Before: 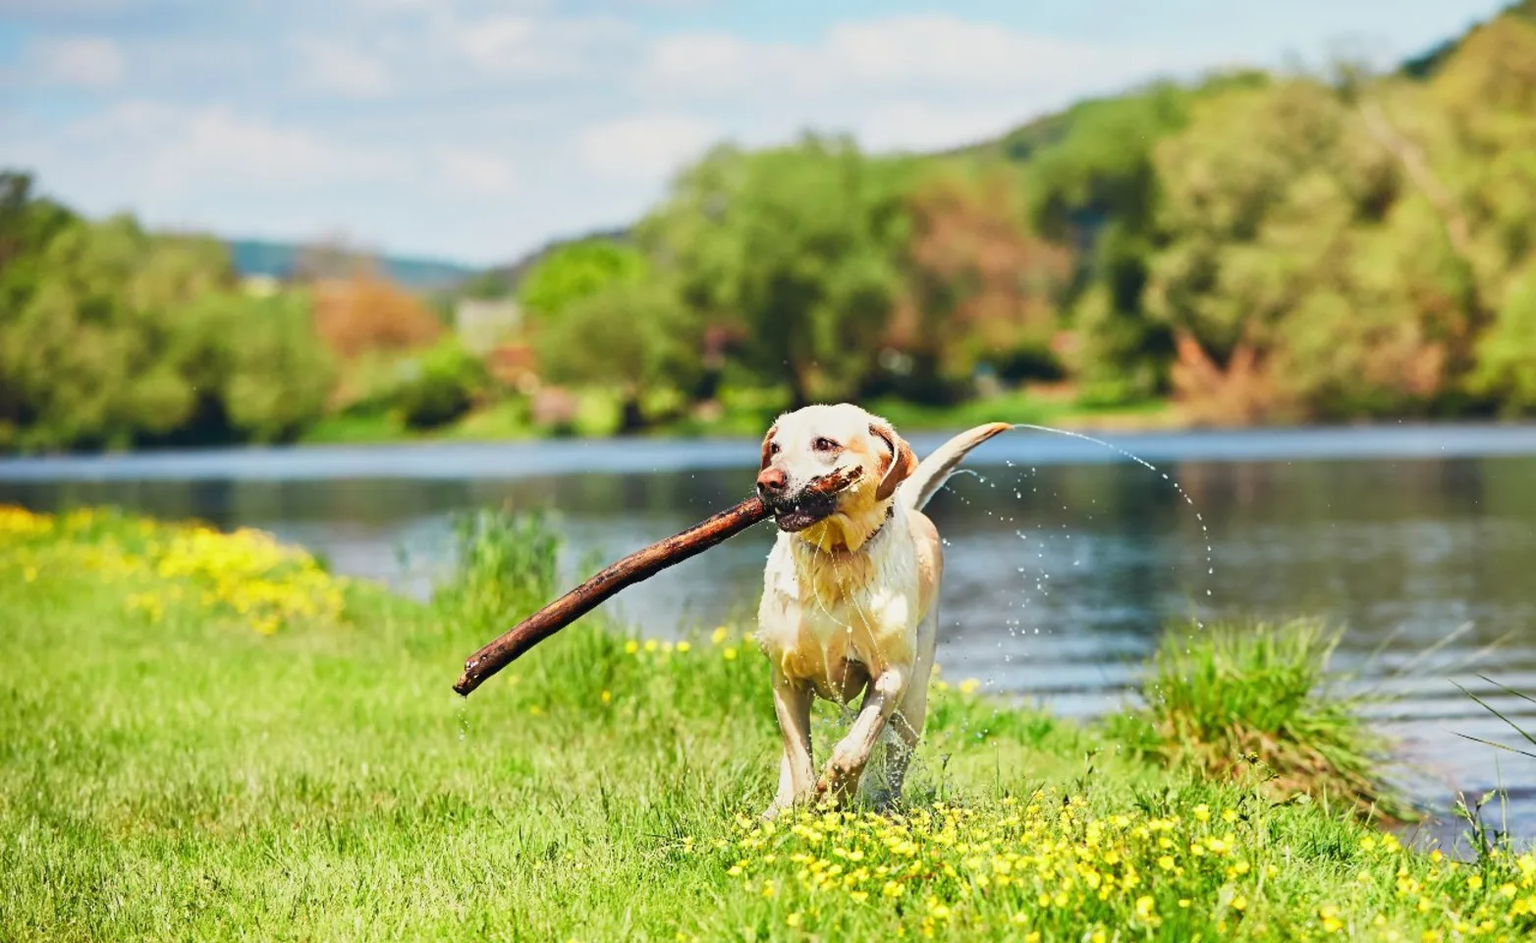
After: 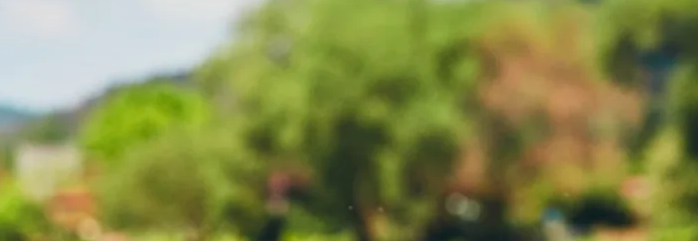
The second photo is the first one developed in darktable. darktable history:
crop: left 28.764%, top 16.831%, right 26.59%, bottom 58.024%
